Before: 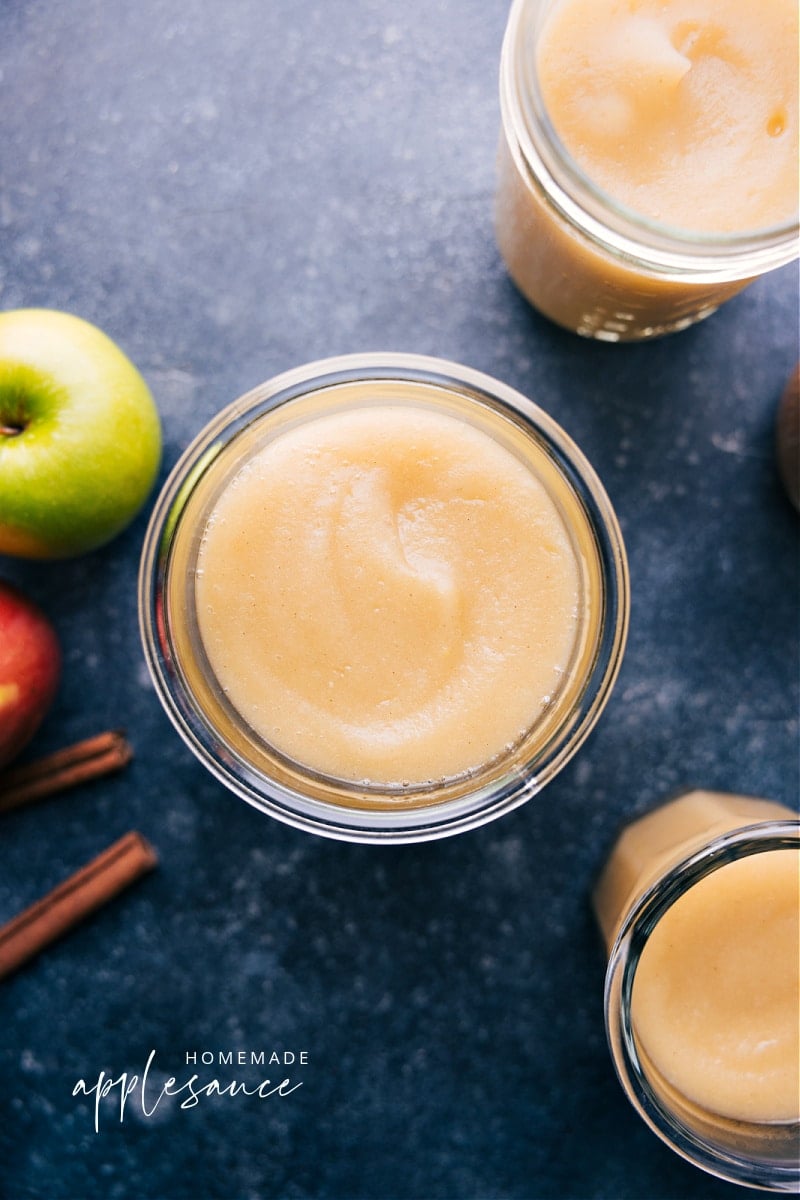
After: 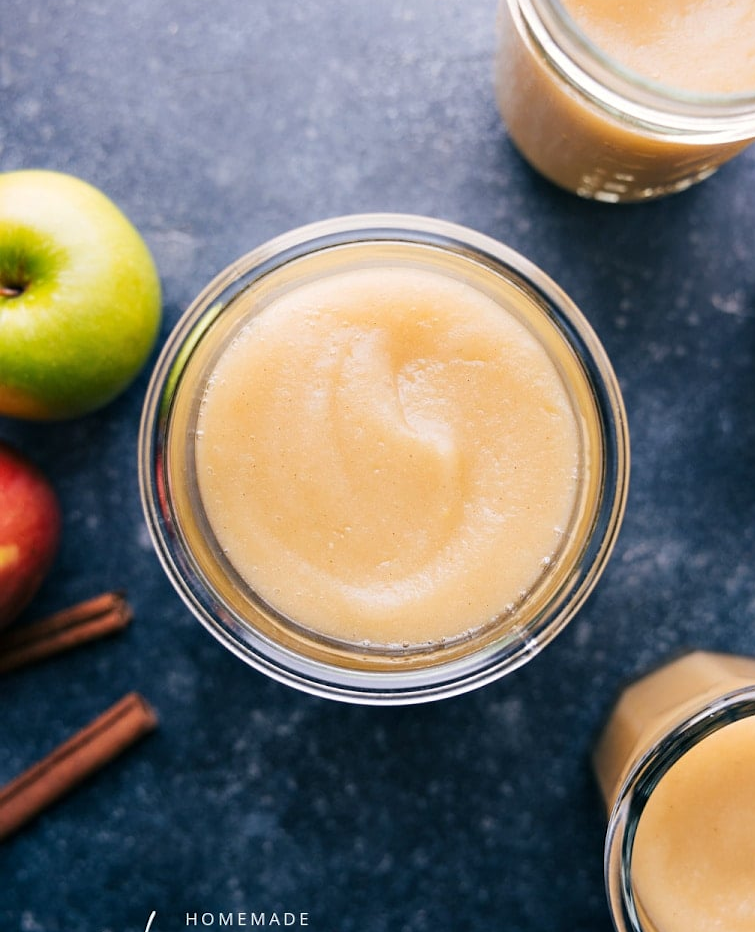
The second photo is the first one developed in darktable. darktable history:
crop and rotate: angle 0.026°, top 11.583%, right 5.519%, bottom 10.619%
